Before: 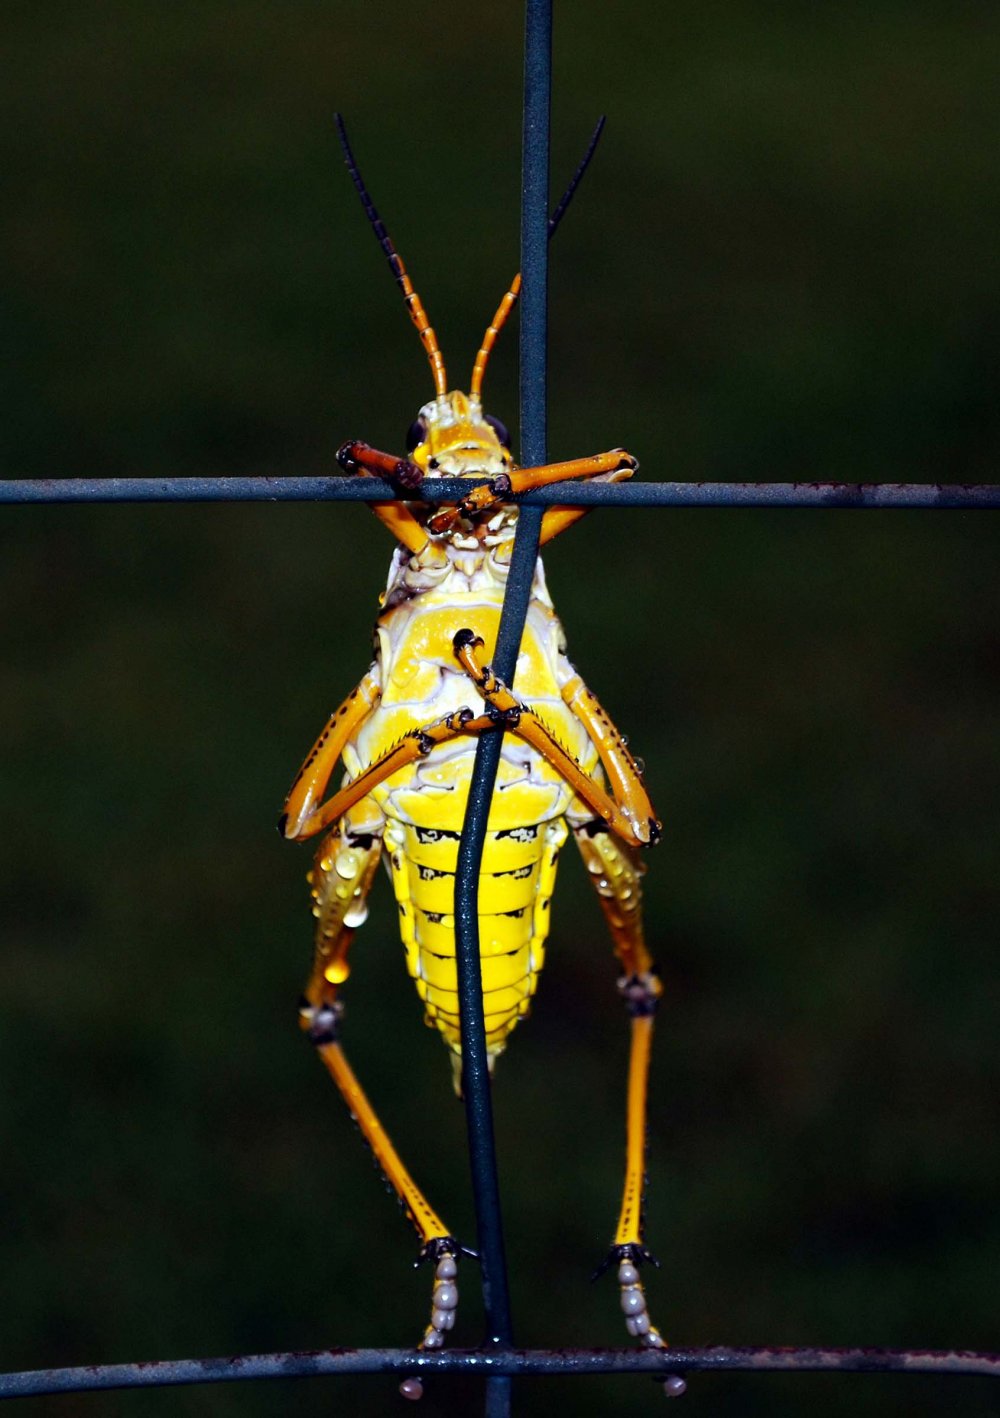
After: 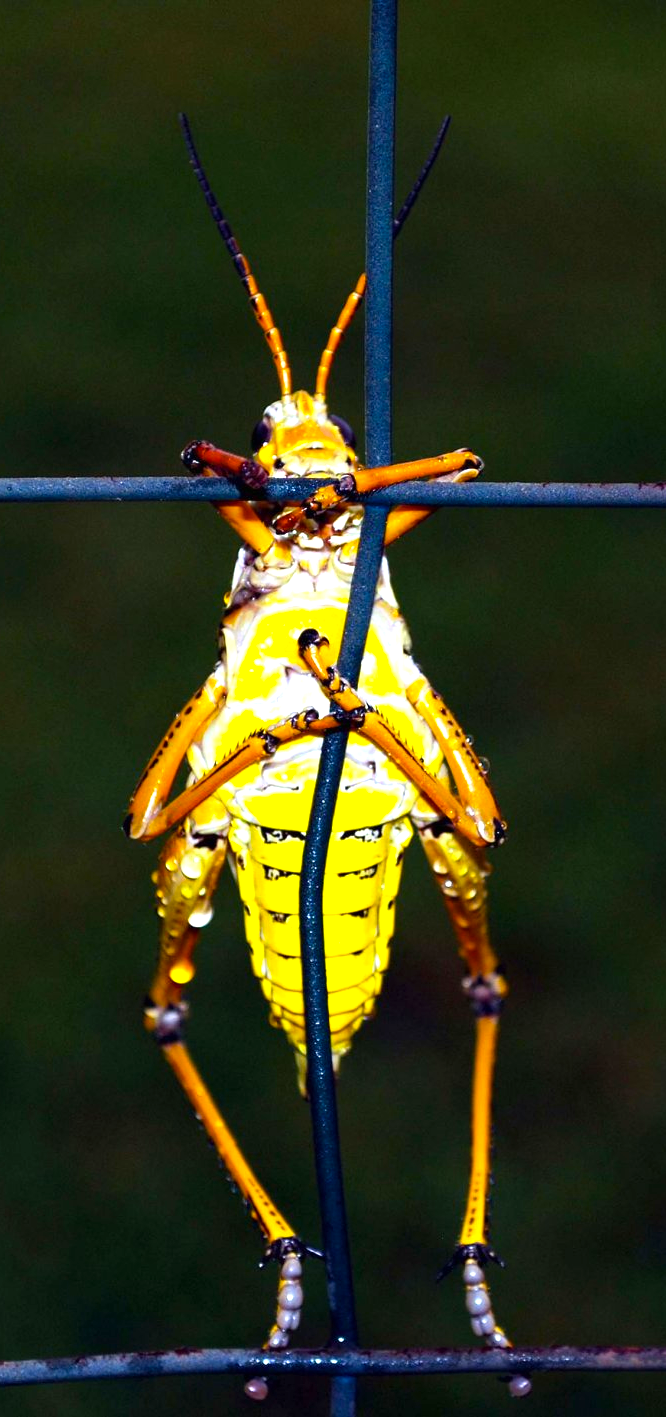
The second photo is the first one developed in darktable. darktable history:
color balance rgb: perceptual saturation grading › global saturation 20%, global vibrance 20%
exposure: black level correction 0, exposure 0.7 EV, compensate exposure bias true, compensate highlight preservation false
crop and rotate: left 15.546%, right 17.787%
